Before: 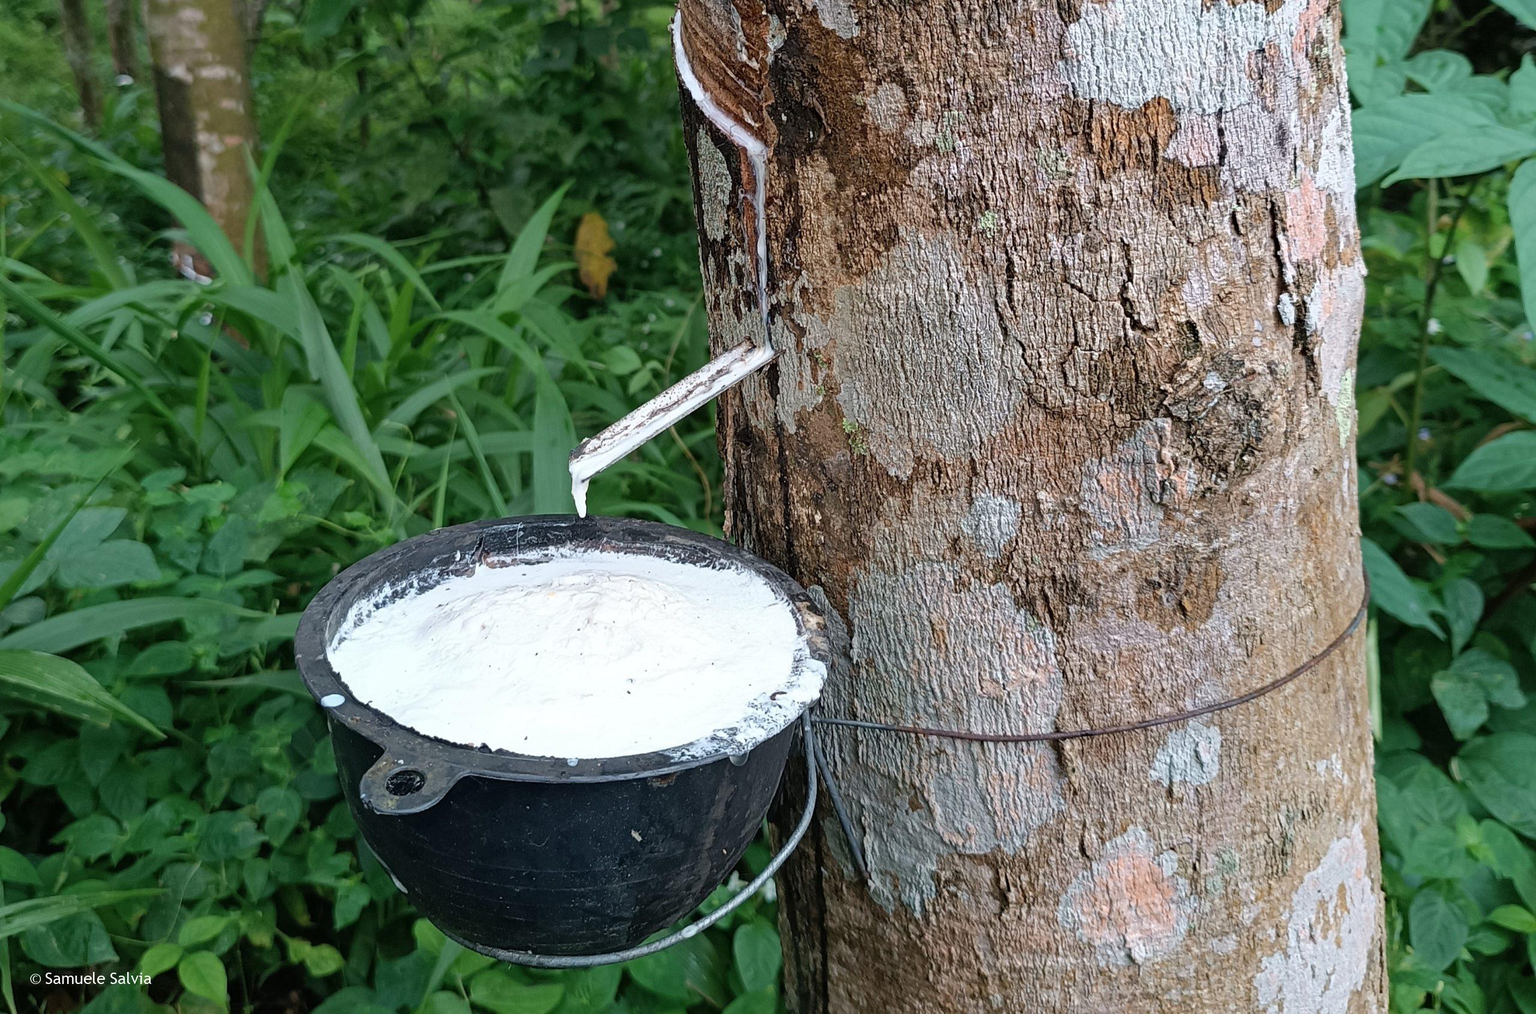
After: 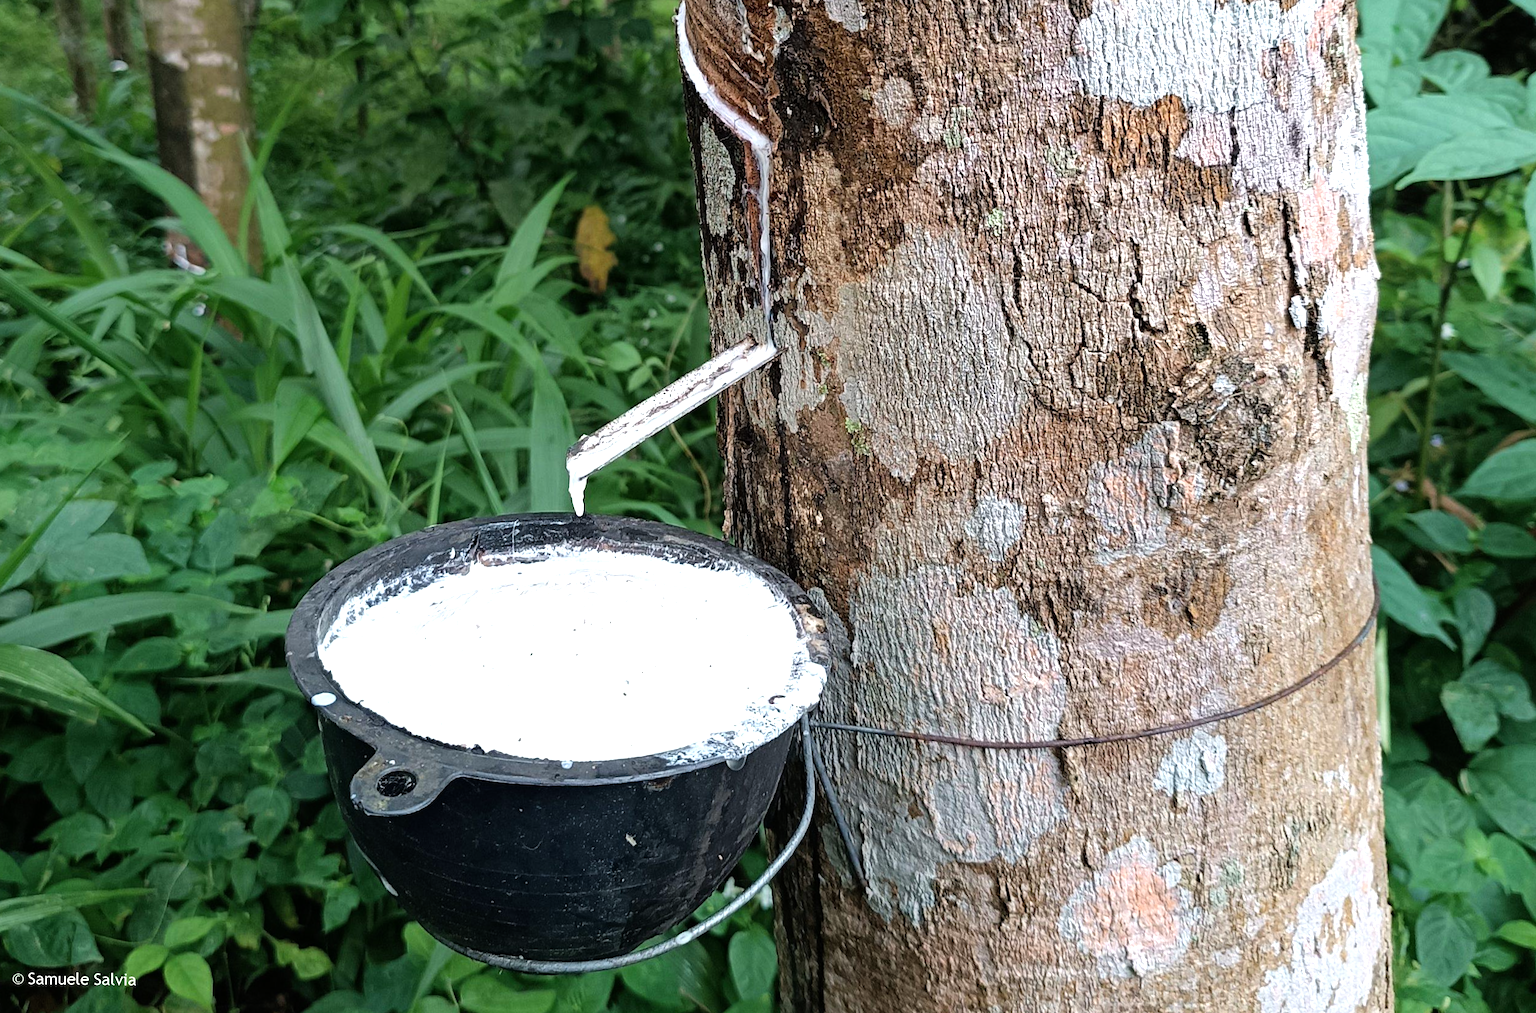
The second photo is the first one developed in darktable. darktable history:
local contrast: mode bilateral grid, contrast 20, coarseness 50, detail 103%, midtone range 0.2
tone equalizer: -8 EV -0.723 EV, -7 EV -0.726 EV, -6 EV -0.567 EV, -5 EV -0.418 EV, -3 EV 0.396 EV, -2 EV 0.6 EV, -1 EV 0.691 EV, +0 EV 0.721 EV
crop and rotate: angle -0.64°
exposure: exposure -0.157 EV, compensate exposure bias true, compensate highlight preservation false
